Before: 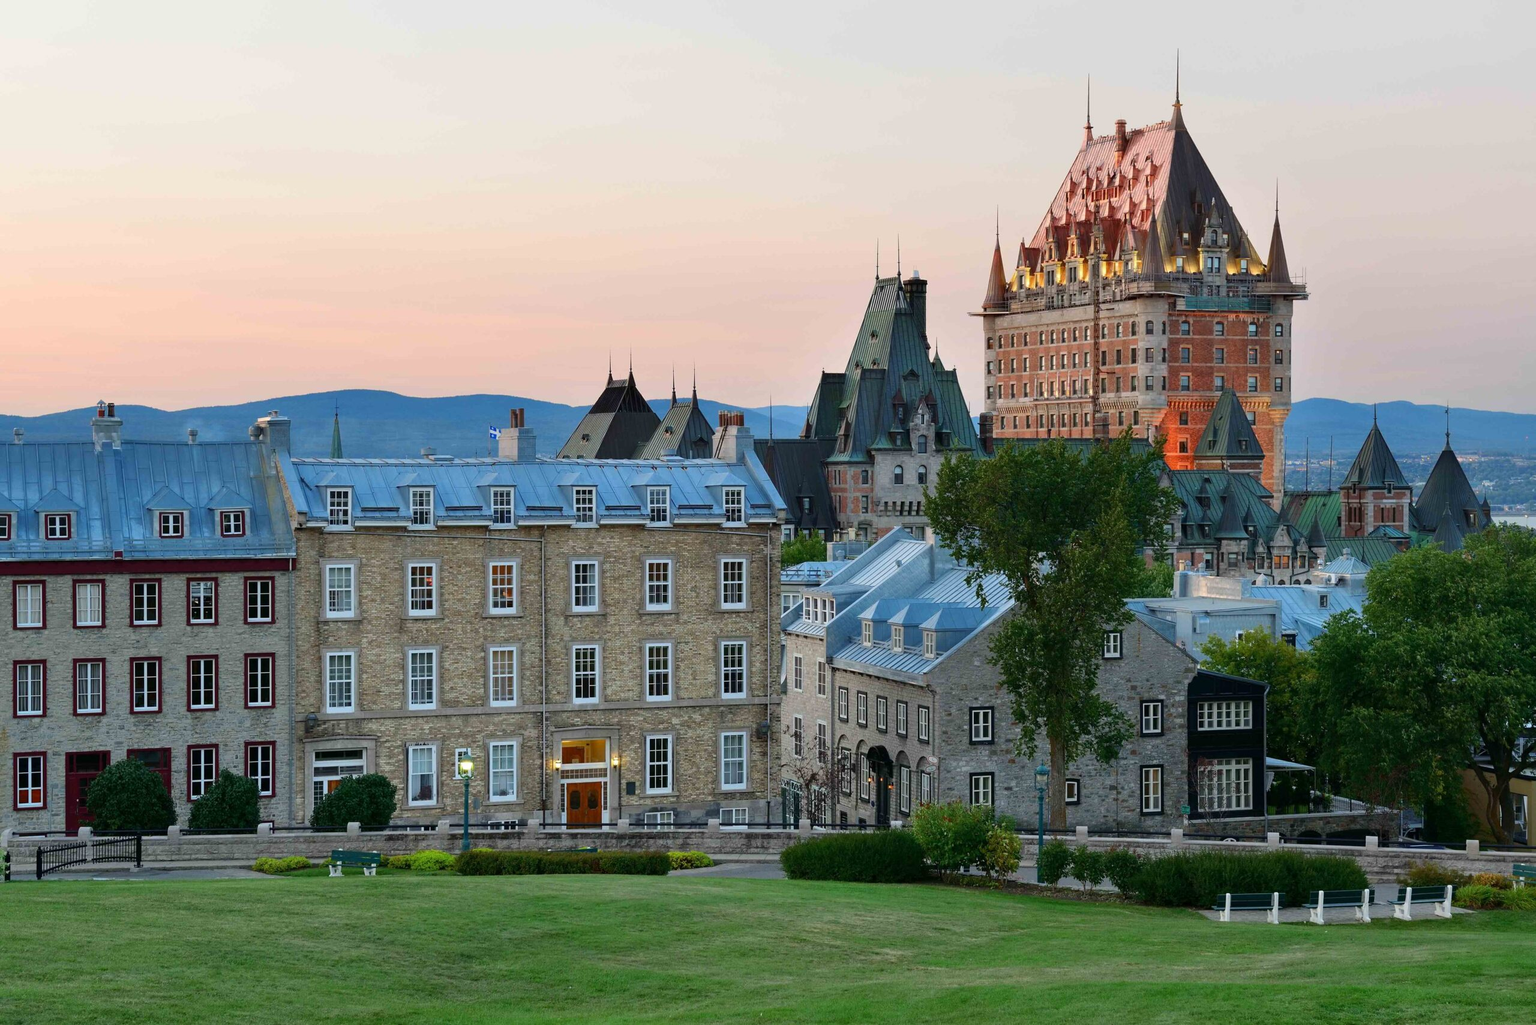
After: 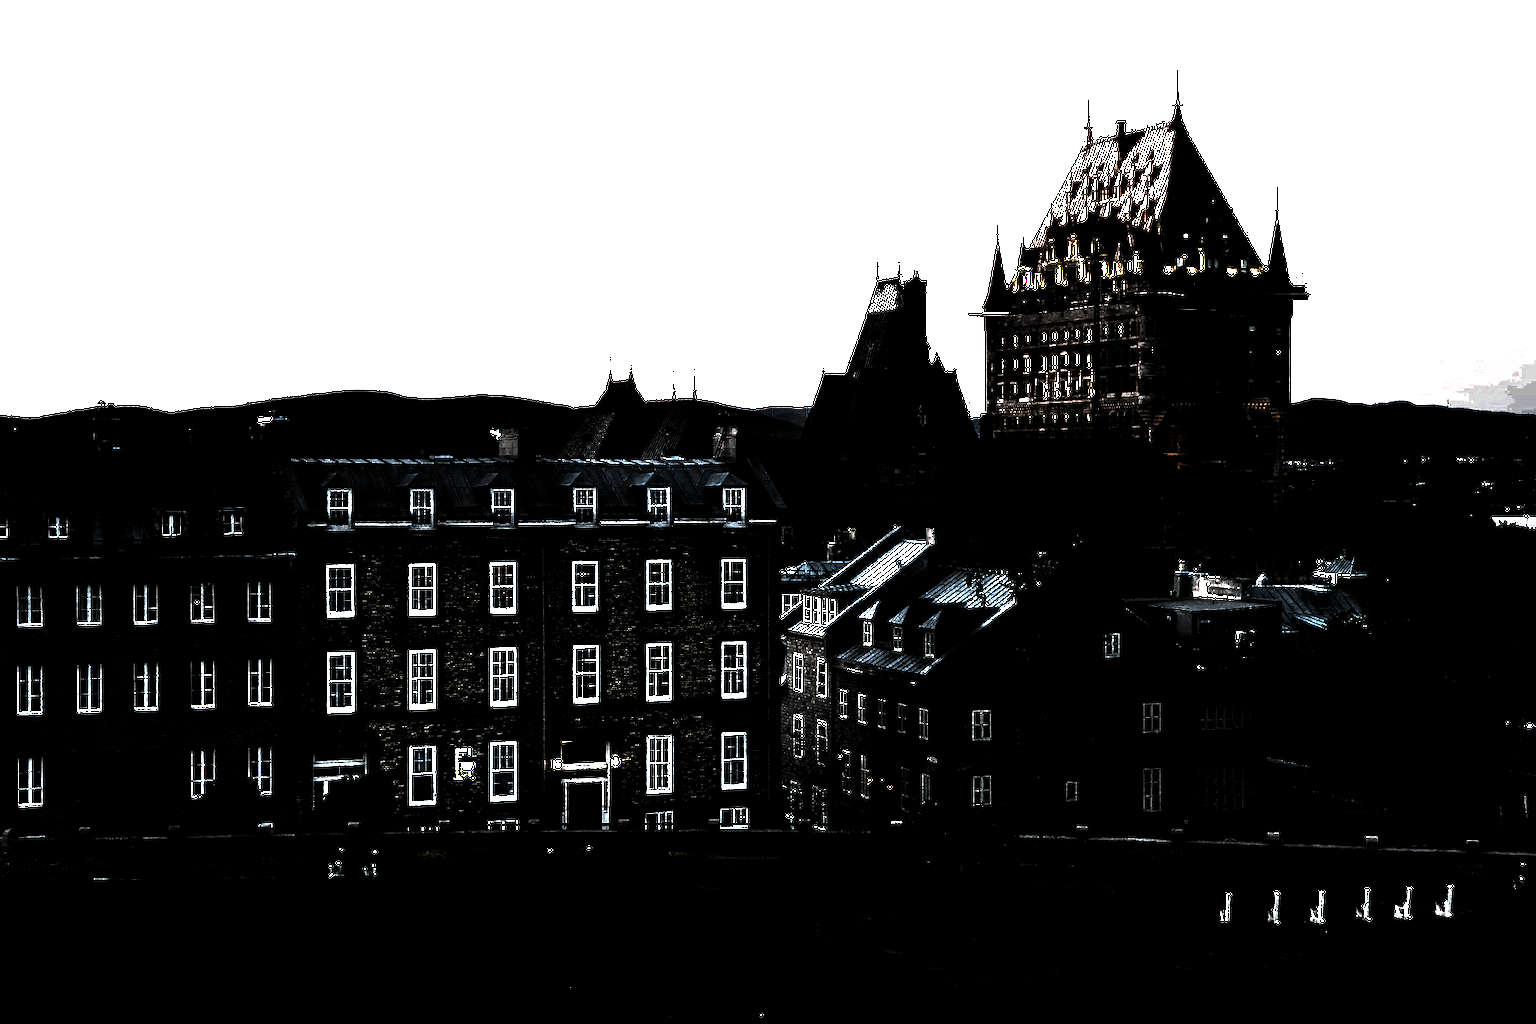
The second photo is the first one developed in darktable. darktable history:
exposure: black level correction 0, exposure 1.1 EV, compensate exposure bias true, compensate highlight preservation false
levels: levels [0.721, 0.937, 0.997]
